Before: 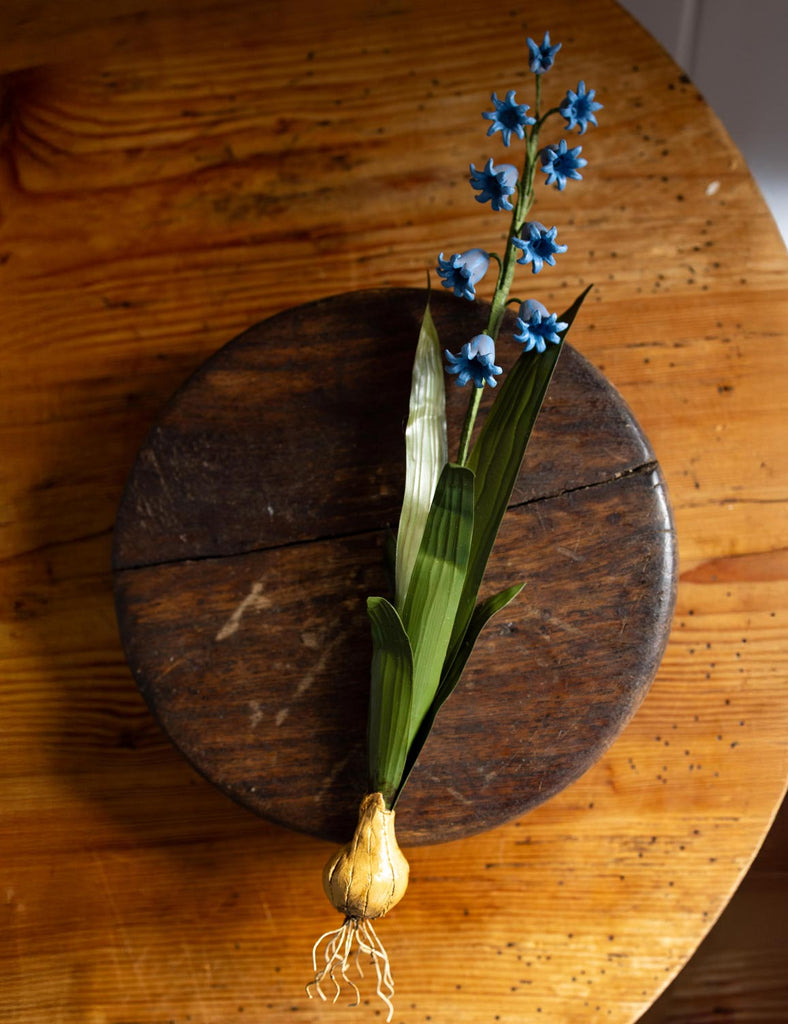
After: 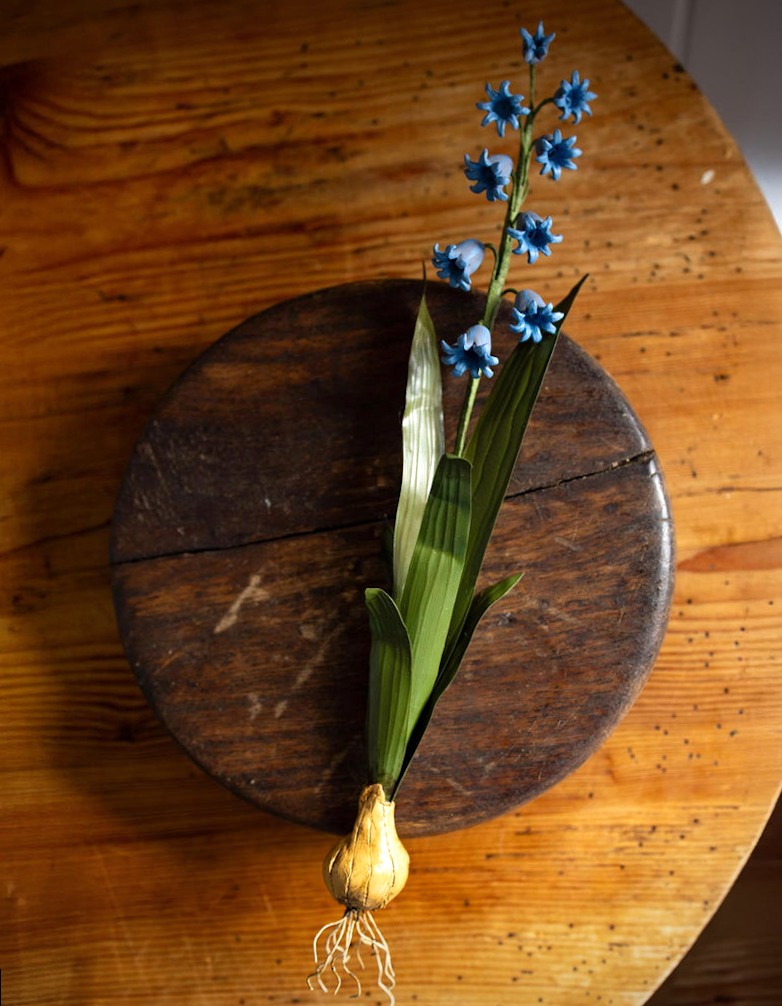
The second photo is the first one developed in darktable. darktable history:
rotate and perspective: rotation -0.45°, automatic cropping original format, crop left 0.008, crop right 0.992, crop top 0.012, crop bottom 0.988
exposure: exposure 0.161 EV, compensate highlight preservation false
vignetting: fall-off start 97.23%, saturation -0.024, center (-0.033, -0.042), width/height ratio 1.179, unbound false
